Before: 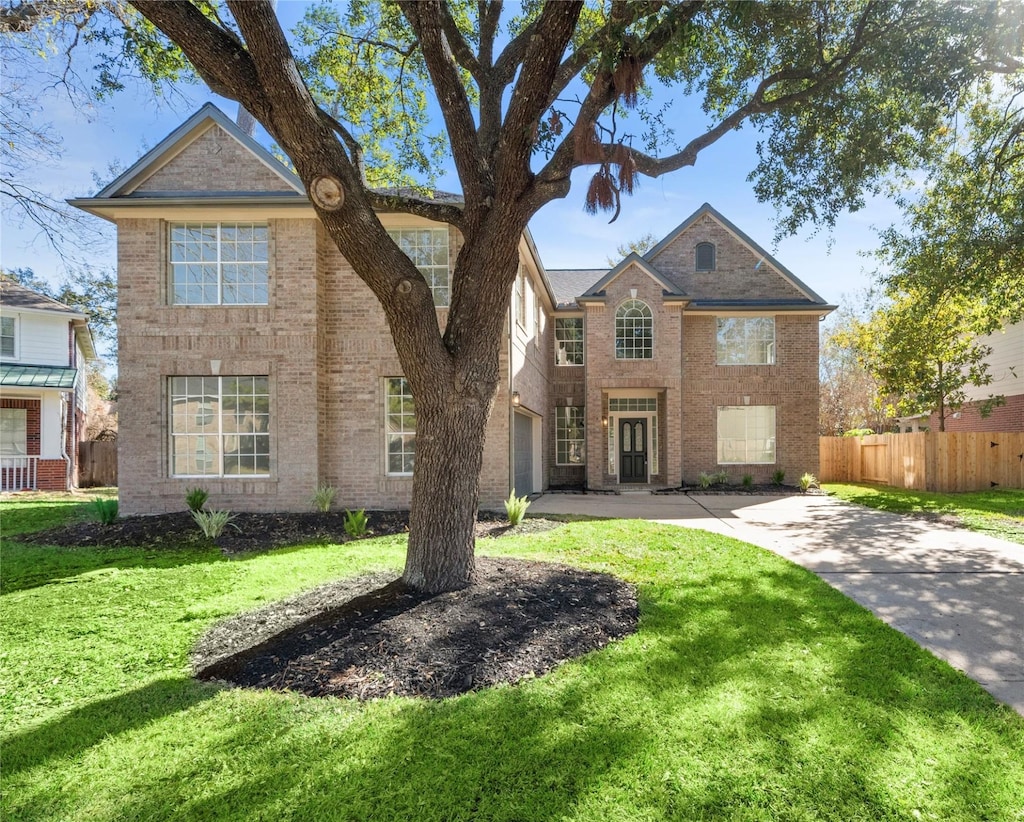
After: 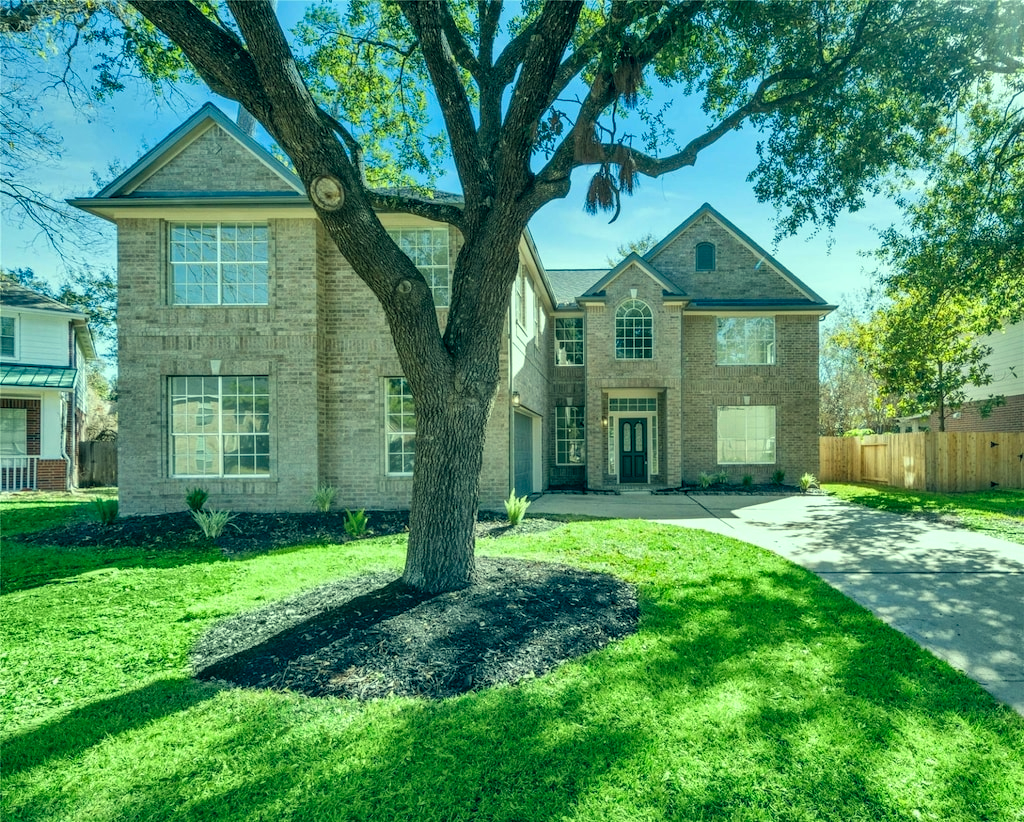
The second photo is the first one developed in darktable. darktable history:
color correction: highlights a* -19.36, highlights b* 9.8, shadows a* -20.24, shadows b* -10.69
shadows and highlights: shadows 6, soften with gaussian
local contrast: on, module defaults
